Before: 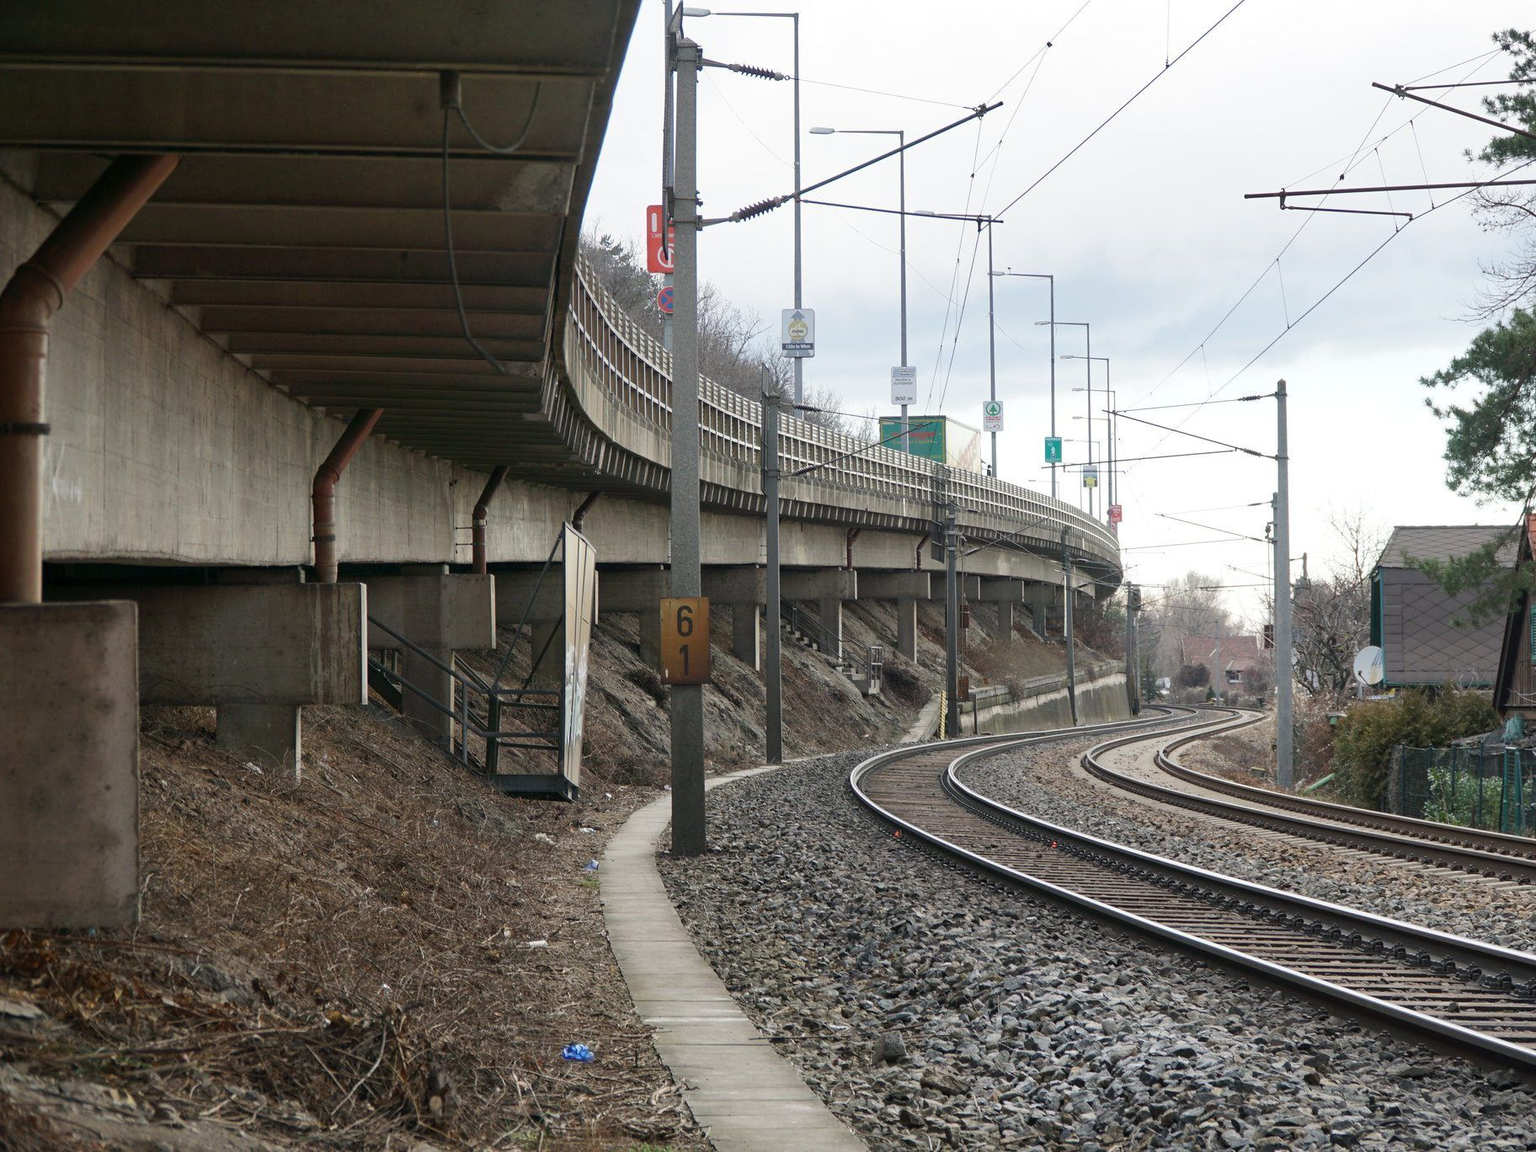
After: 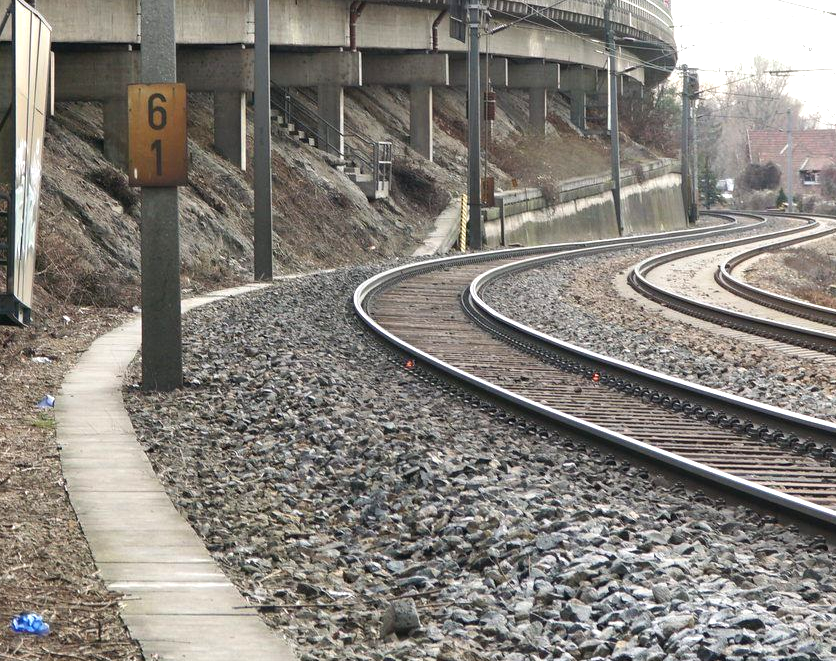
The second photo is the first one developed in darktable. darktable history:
exposure: black level correction 0, exposure 0.7 EV, compensate exposure bias true, compensate highlight preservation false
crop: left 35.976%, top 45.819%, right 18.162%, bottom 5.807%
